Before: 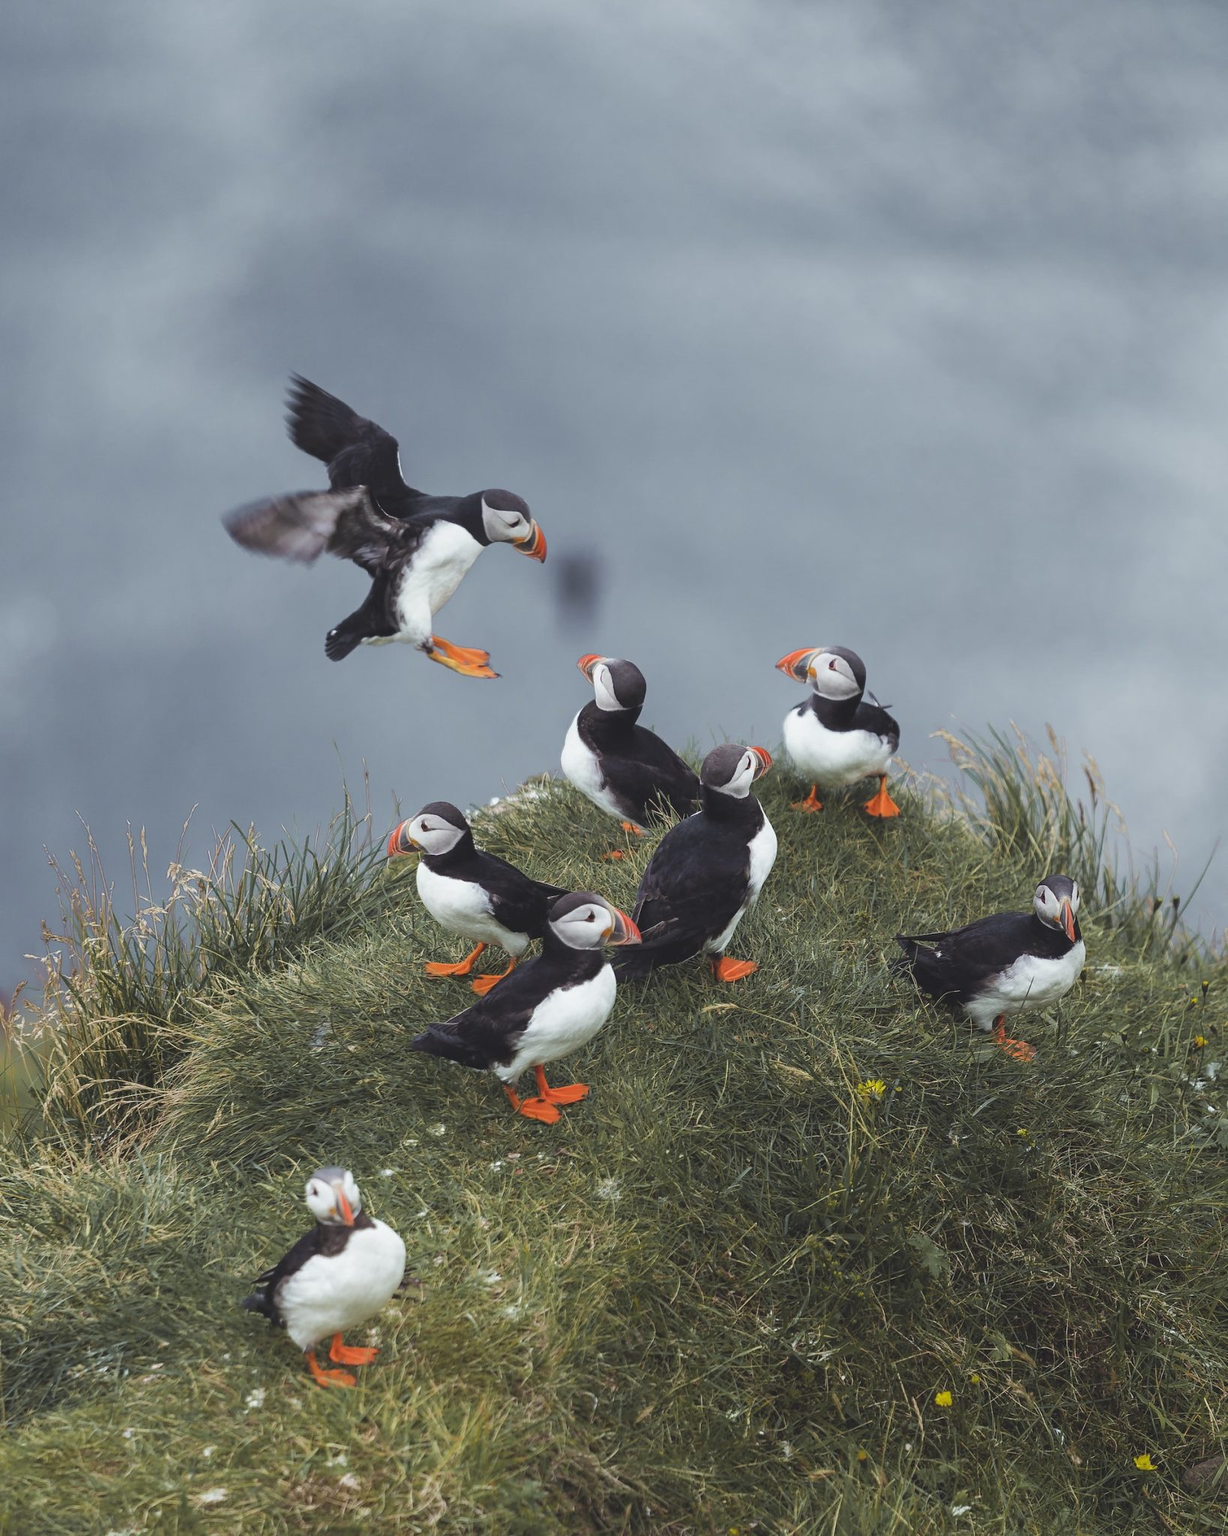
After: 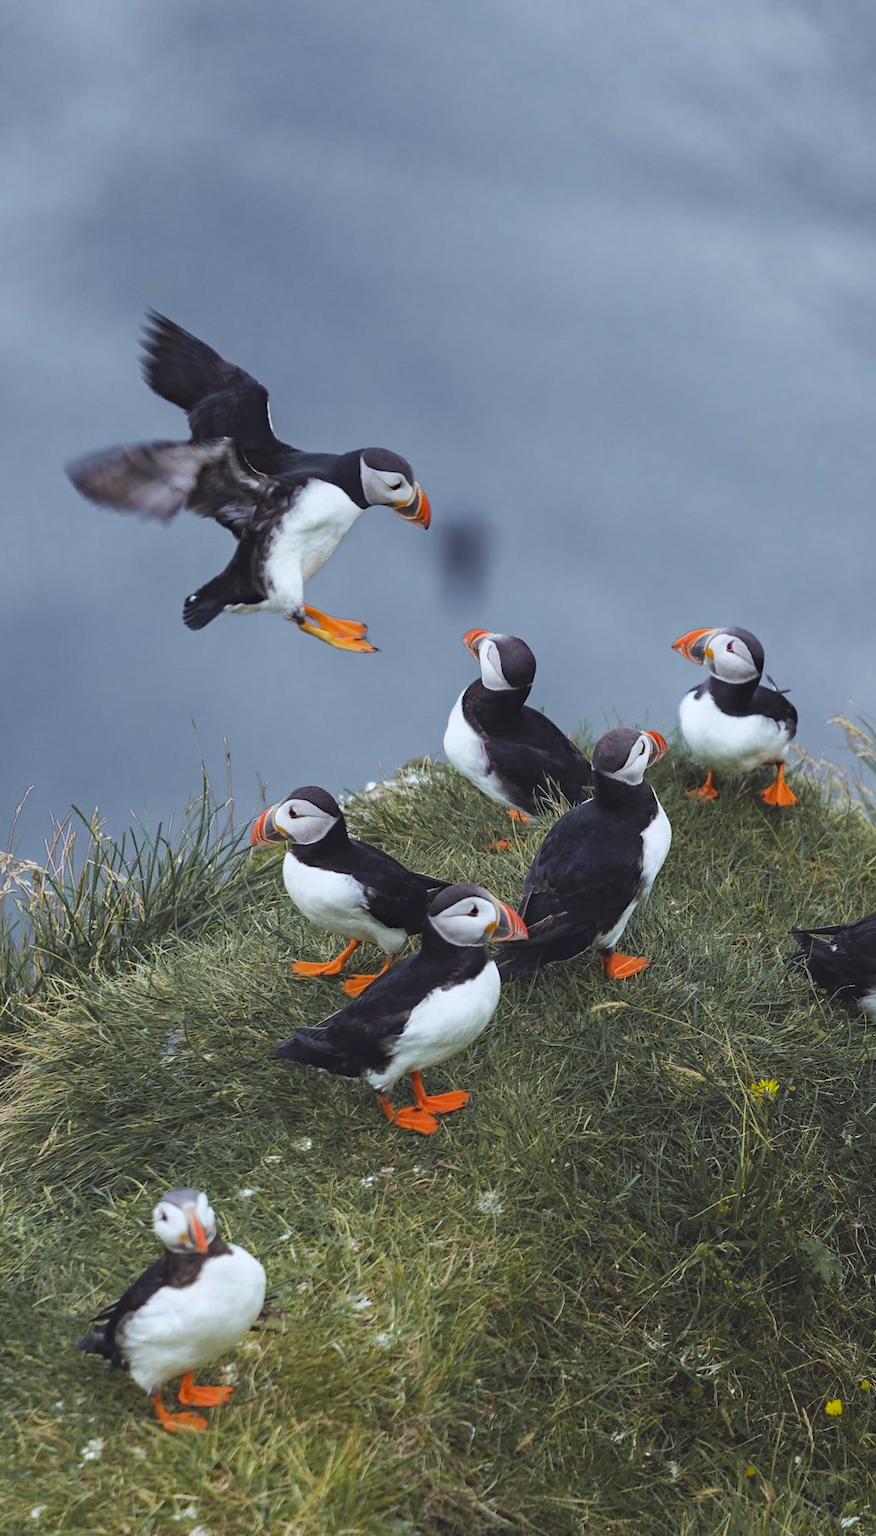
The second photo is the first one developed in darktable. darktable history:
haze removal: compatibility mode true, adaptive false
rotate and perspective: rotation 0.679°, lens shift (horizontal) 0.136, crop left 0.009, crop right 0.991, crop top 0.078, crop bottom 0.95
tone equalizer: -8 EV -0.002 EV, -7 EV 0.005 EV, -6 EV -0.009 EV, -5 EV 0.011 EV, -4 EV -0.012 EV, -3 EV 0.007 EV, -2 EV -0.062 EV, -1 EV -0.293 EV, +0 EV -0.582 EV, smoothing diameter 2%, edges refinement/feathering 20, mask exposure compensation -1.57 EV, filter diffusion 5
white balance: red 0.967, blue 1.049
crop and rotate: left 15.546%, right 17.787%
color balance: output saturation 110%
